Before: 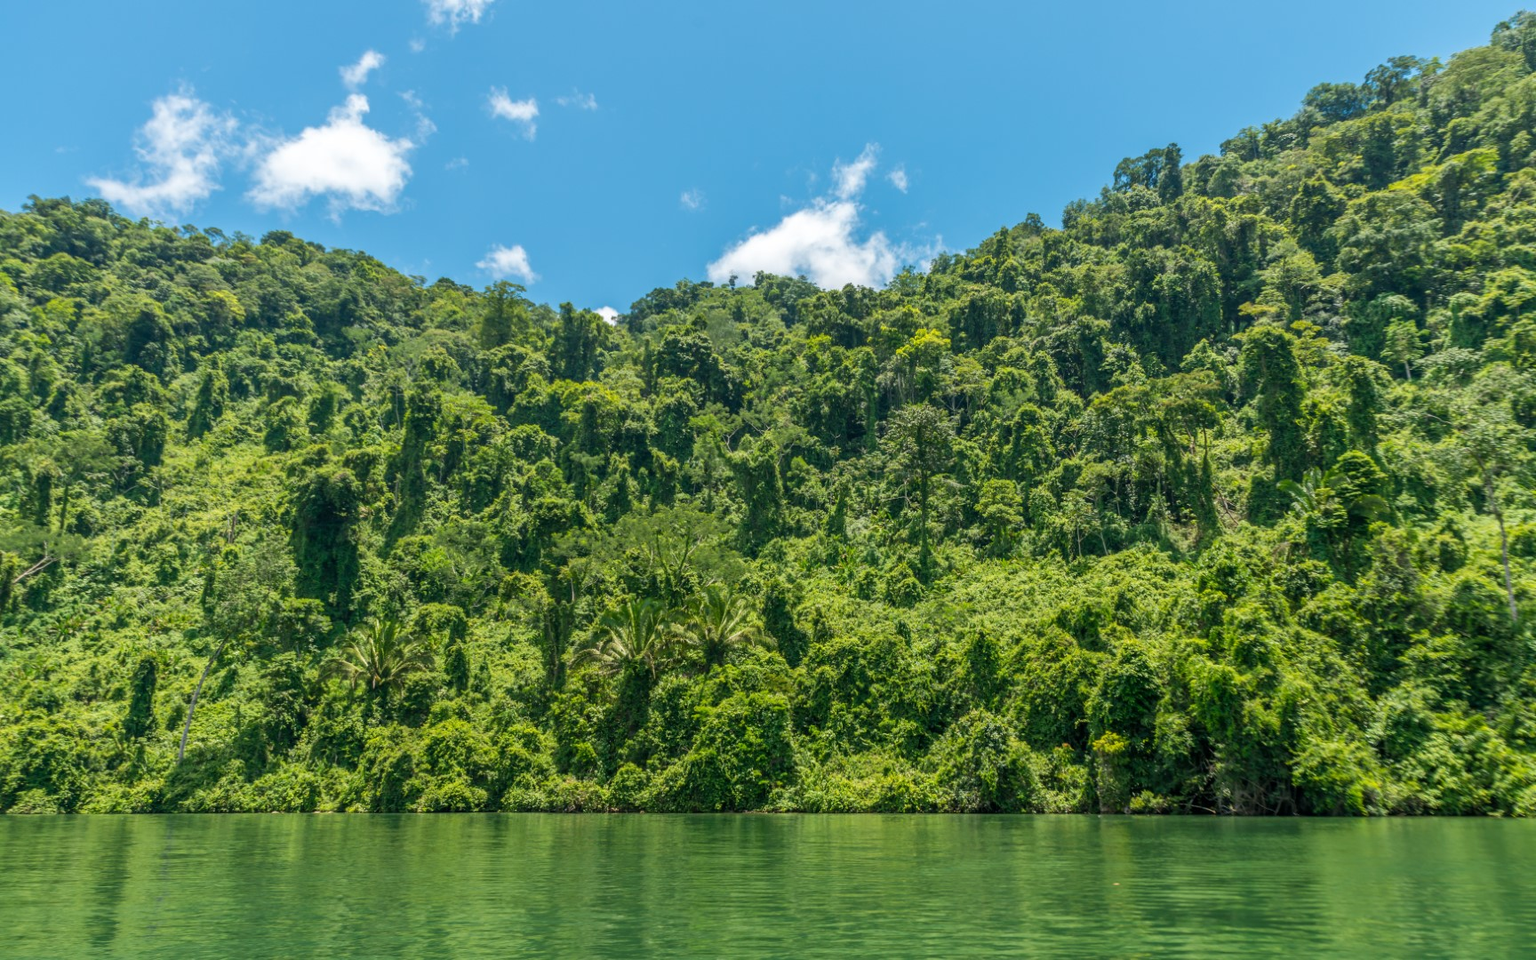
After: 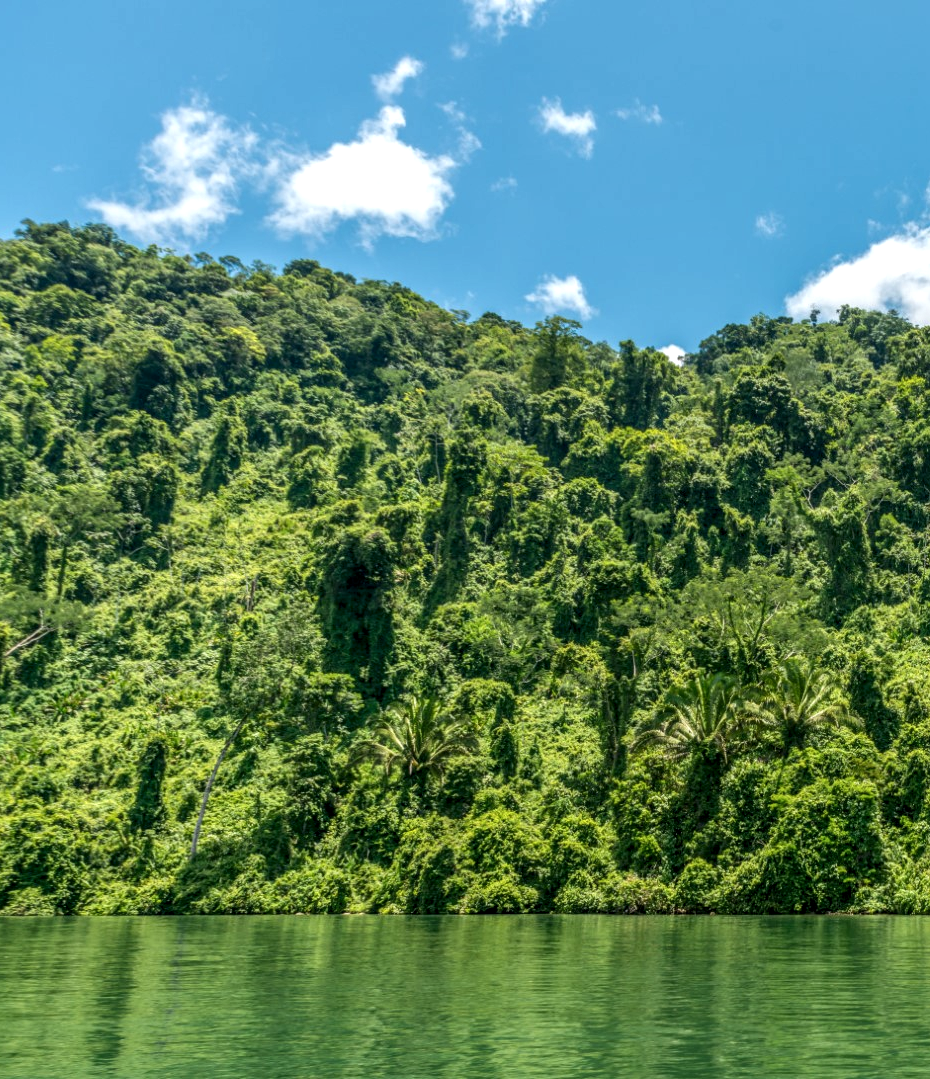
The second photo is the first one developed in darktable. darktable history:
crop: left 0.607%, right 45.538%, bottom 0.088%
local contrast: highlights 59%, detail 146%
